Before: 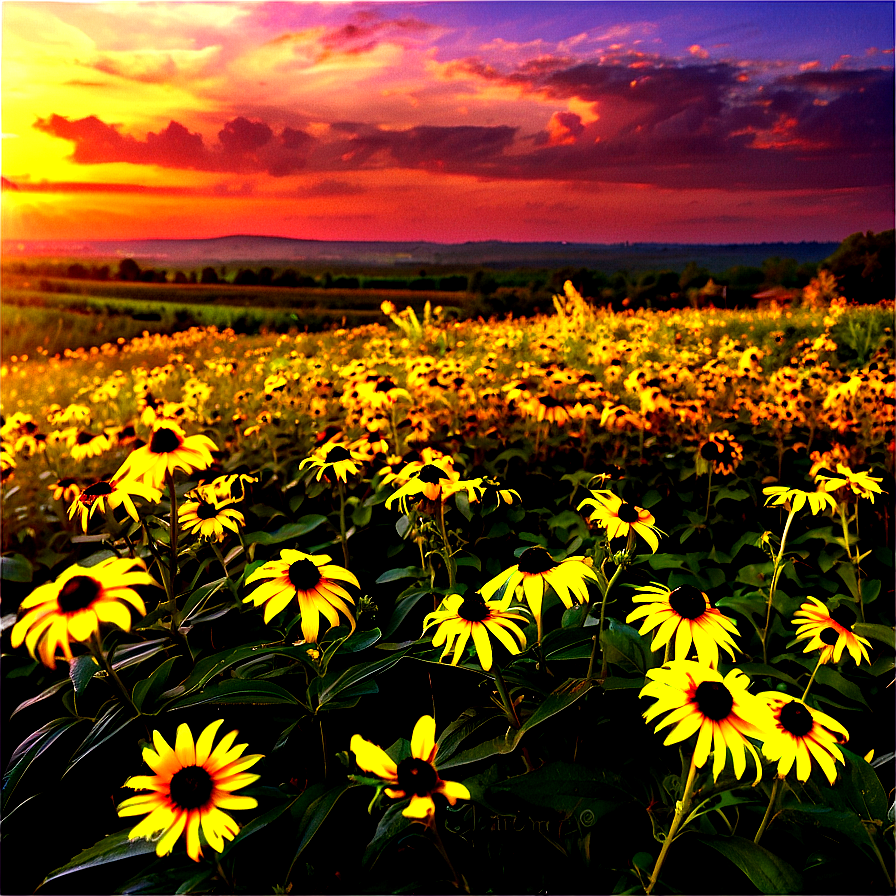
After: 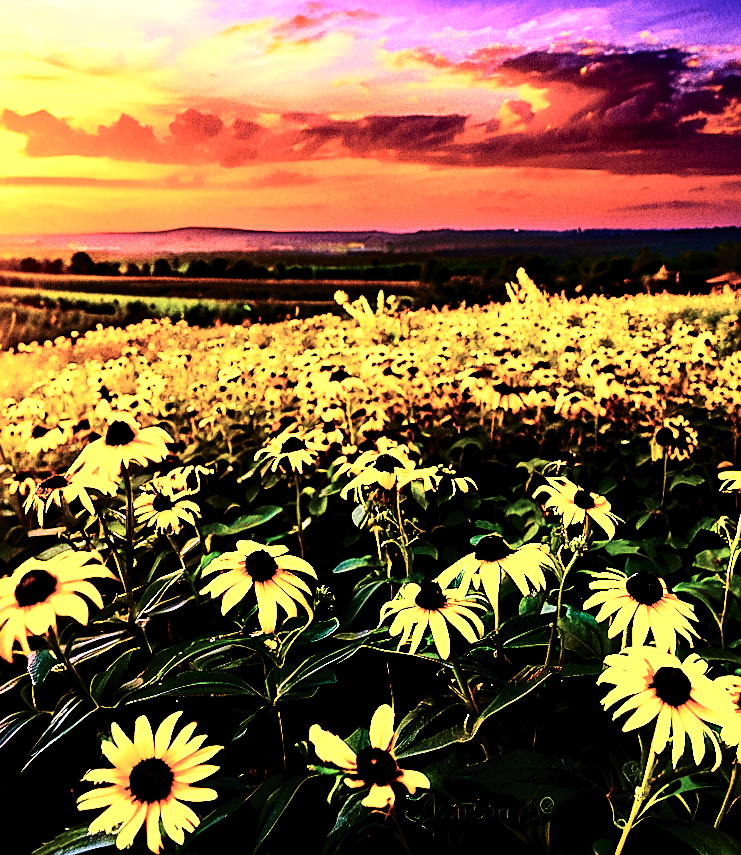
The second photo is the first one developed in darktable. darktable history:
color balance rgb: perceptual saturation grading › global saturation 20%, perceptual saturation grading › highlights -25.271%, perceptual saturation grading › shadows 49.361%, global vibrance 15.115%
crop and rotate: angle 0.747°, left 4.474%, top 0.611%, right 11.676%, bottom 2.649%
local contrast: mode bilateral grid, contrast 20, coarseness 50, detail 119%, midtone range 0.2
tone curve: curves: ch0 [(0, 0) (0.003, 0.002) (0.011, 0.006) (0.025, 0.012) (0.044, 0.021) (0.069, 0.027) (0.1, 0.035) (0.136, 0.06) (0.177, 0.108) (0.224, 0.173) (0.277, 0.26) (0.335, 0.353) (0.399, 0.453) (0.468, 0.555) (0.543, 0.641) (0.623, 0.724) (0.709, 0.792) (0.801, 0.857) (0.898, 0.918) (1, 1)], color space Lab, independent channels, preserve colors none
sharpen: on, module defaults
contrast brightness saturation: contrast 0.447, brightness 0.55, saturation -0.202
base curve: curves: ch0 [(0, 0) (0.036, 0.025) (0.121, 0.166) (0.206, 0.329) (0.605, 0.79) (1, 1)], preserve colors none
